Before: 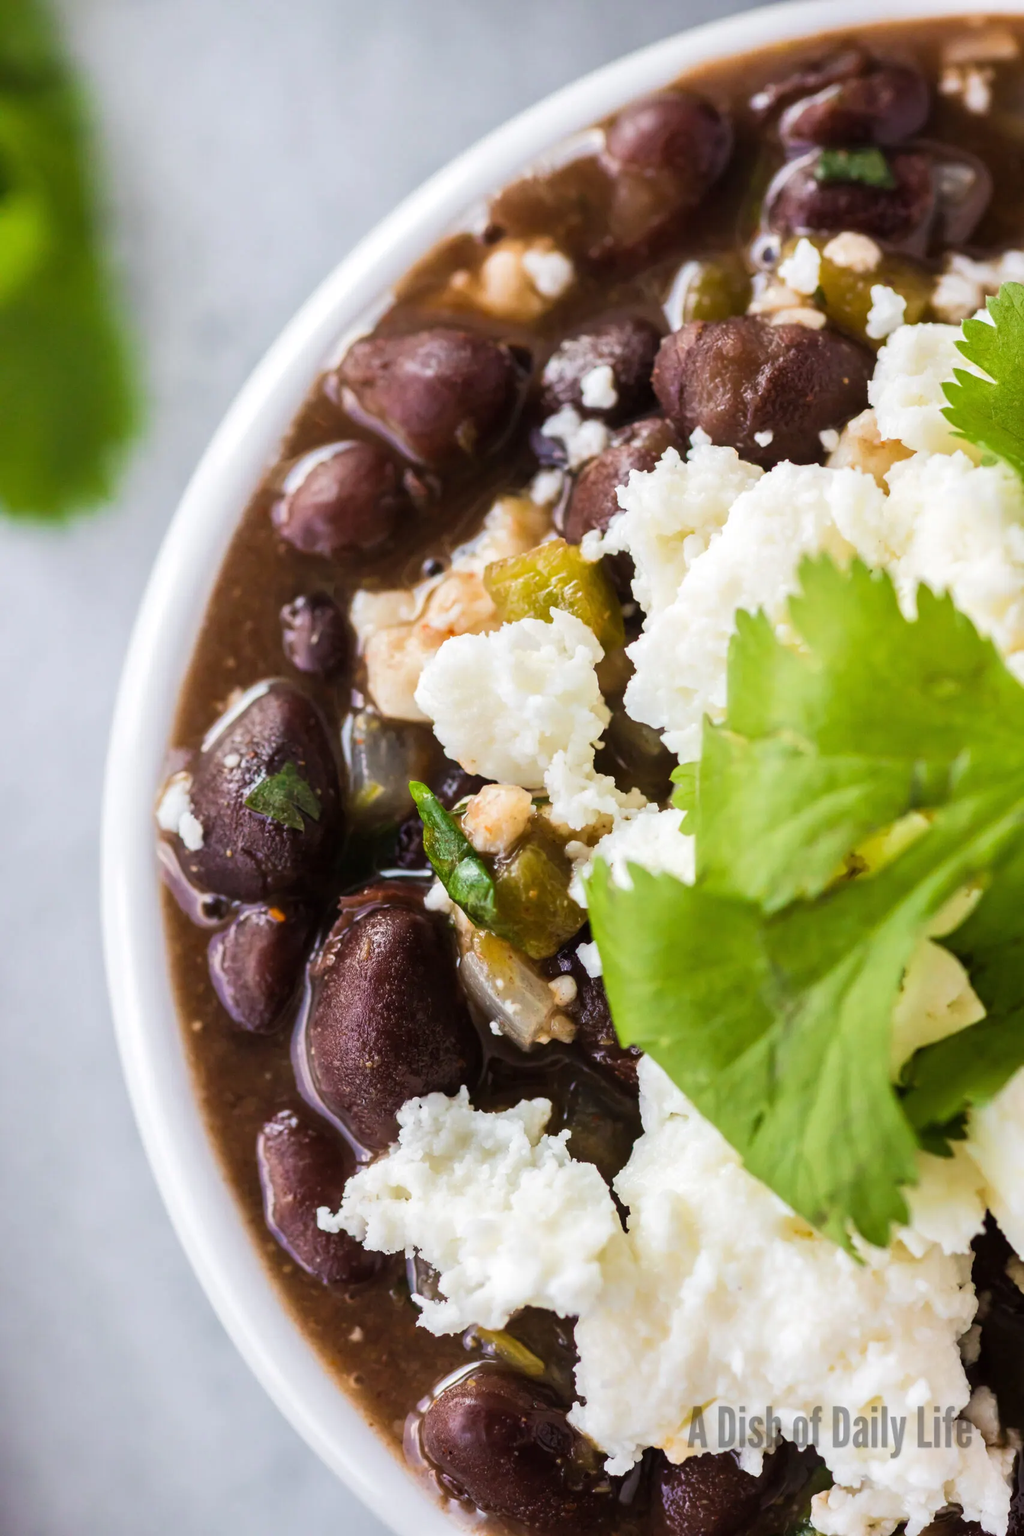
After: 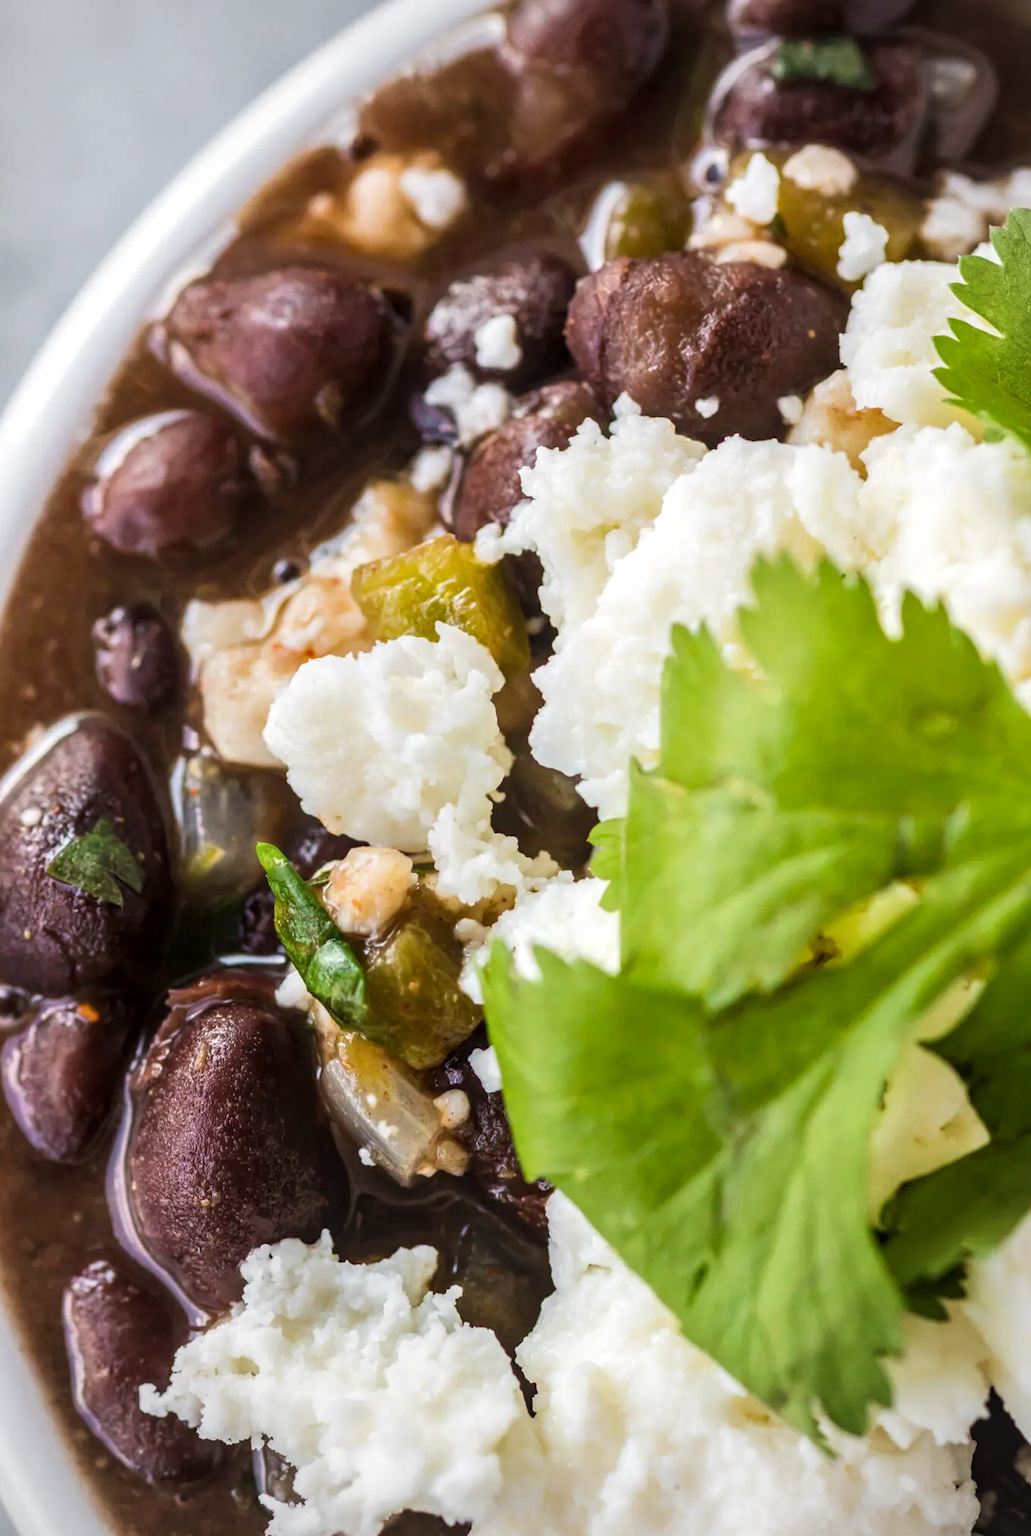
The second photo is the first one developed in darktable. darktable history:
crop and rotate: left 20.299%, top 7.732%, right 0.406%, bottom 13.572%
vignetting: brightness -0.28
local contrast: on, module defaults
